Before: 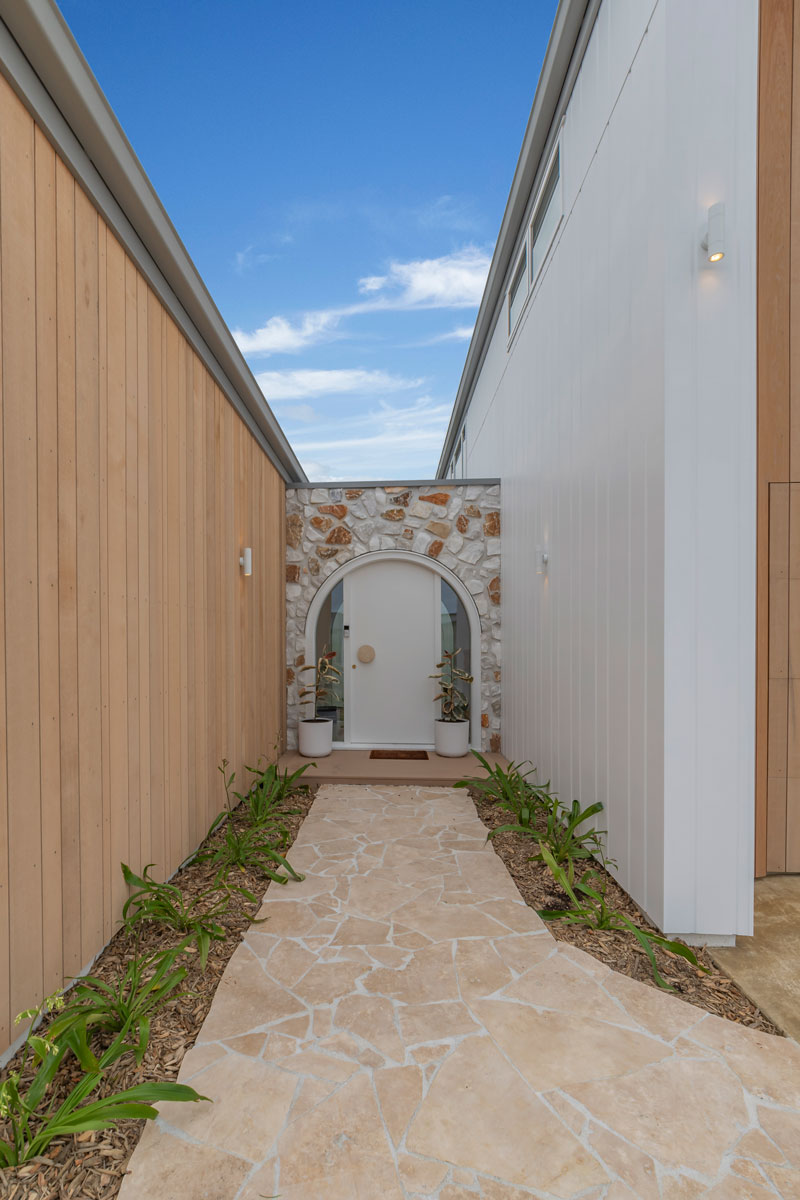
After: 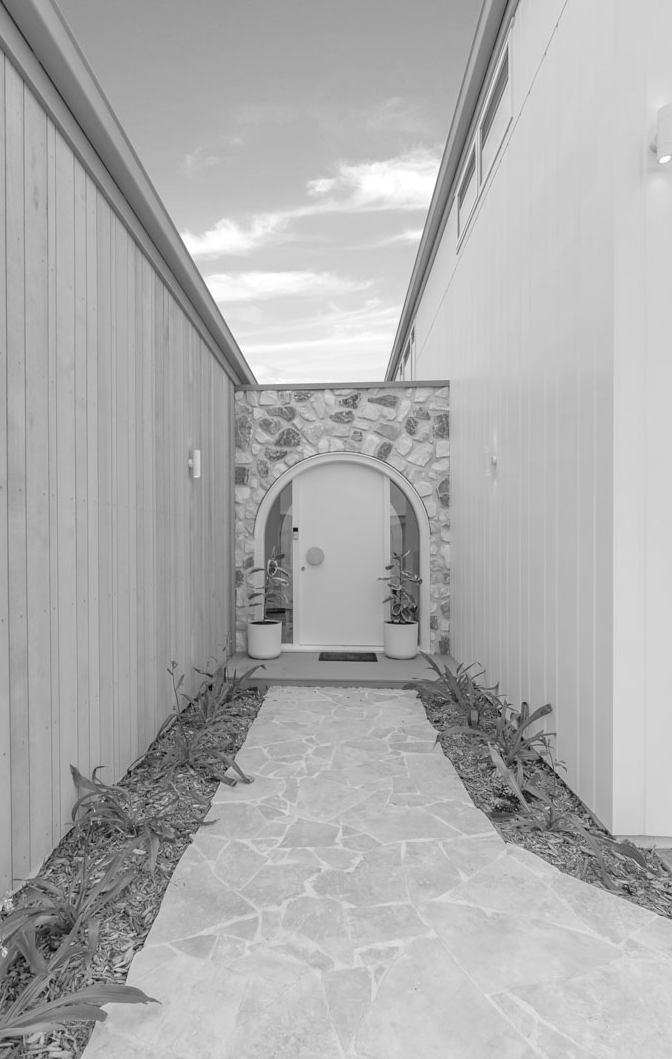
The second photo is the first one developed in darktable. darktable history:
contrast brightness saturation: brightness 0.13
monochrome: a -3.63, b -0.465
shadows and highlights: radius 44.78, white point adjustment 6.64, compress 79.65%, highlights color adjustment 78.42%, soften with gaussian
crop: left 6.446%, top 8.188%, right 9.538%, bottom 3.548%
